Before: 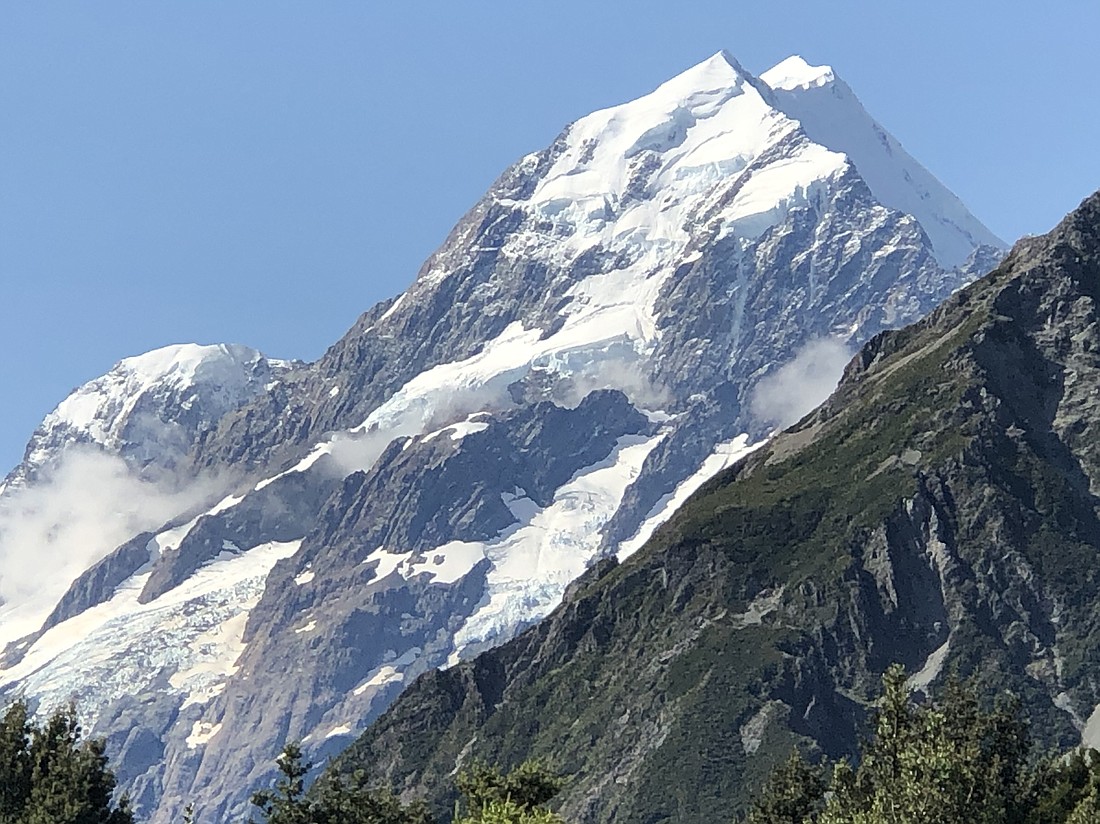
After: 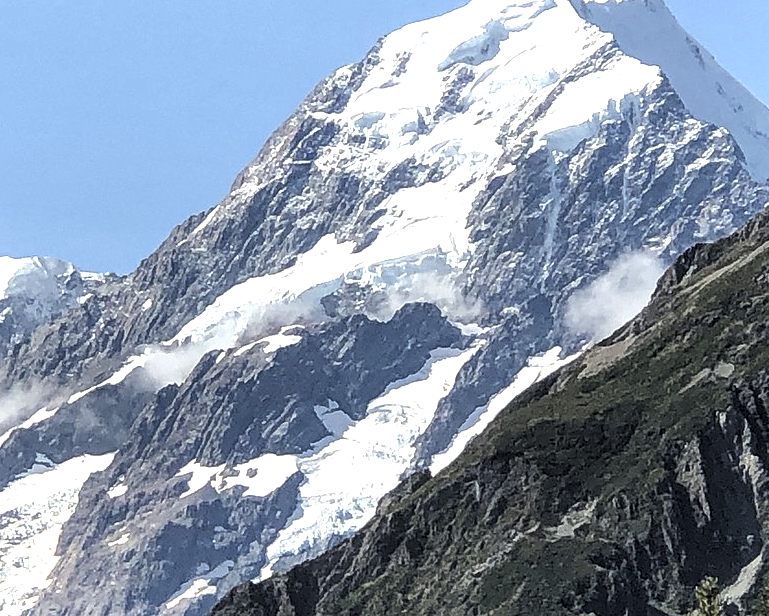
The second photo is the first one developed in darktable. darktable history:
levels: levels [0.116, 0.574, 1]
local contrast: on, module defaults
crop and rotate: left 17.046%, top 10.659%, right 12.989%, bottom 14.553%
exposure: black level correction -0.005, exposure 0.622 EV, compensate highlight preservation false
